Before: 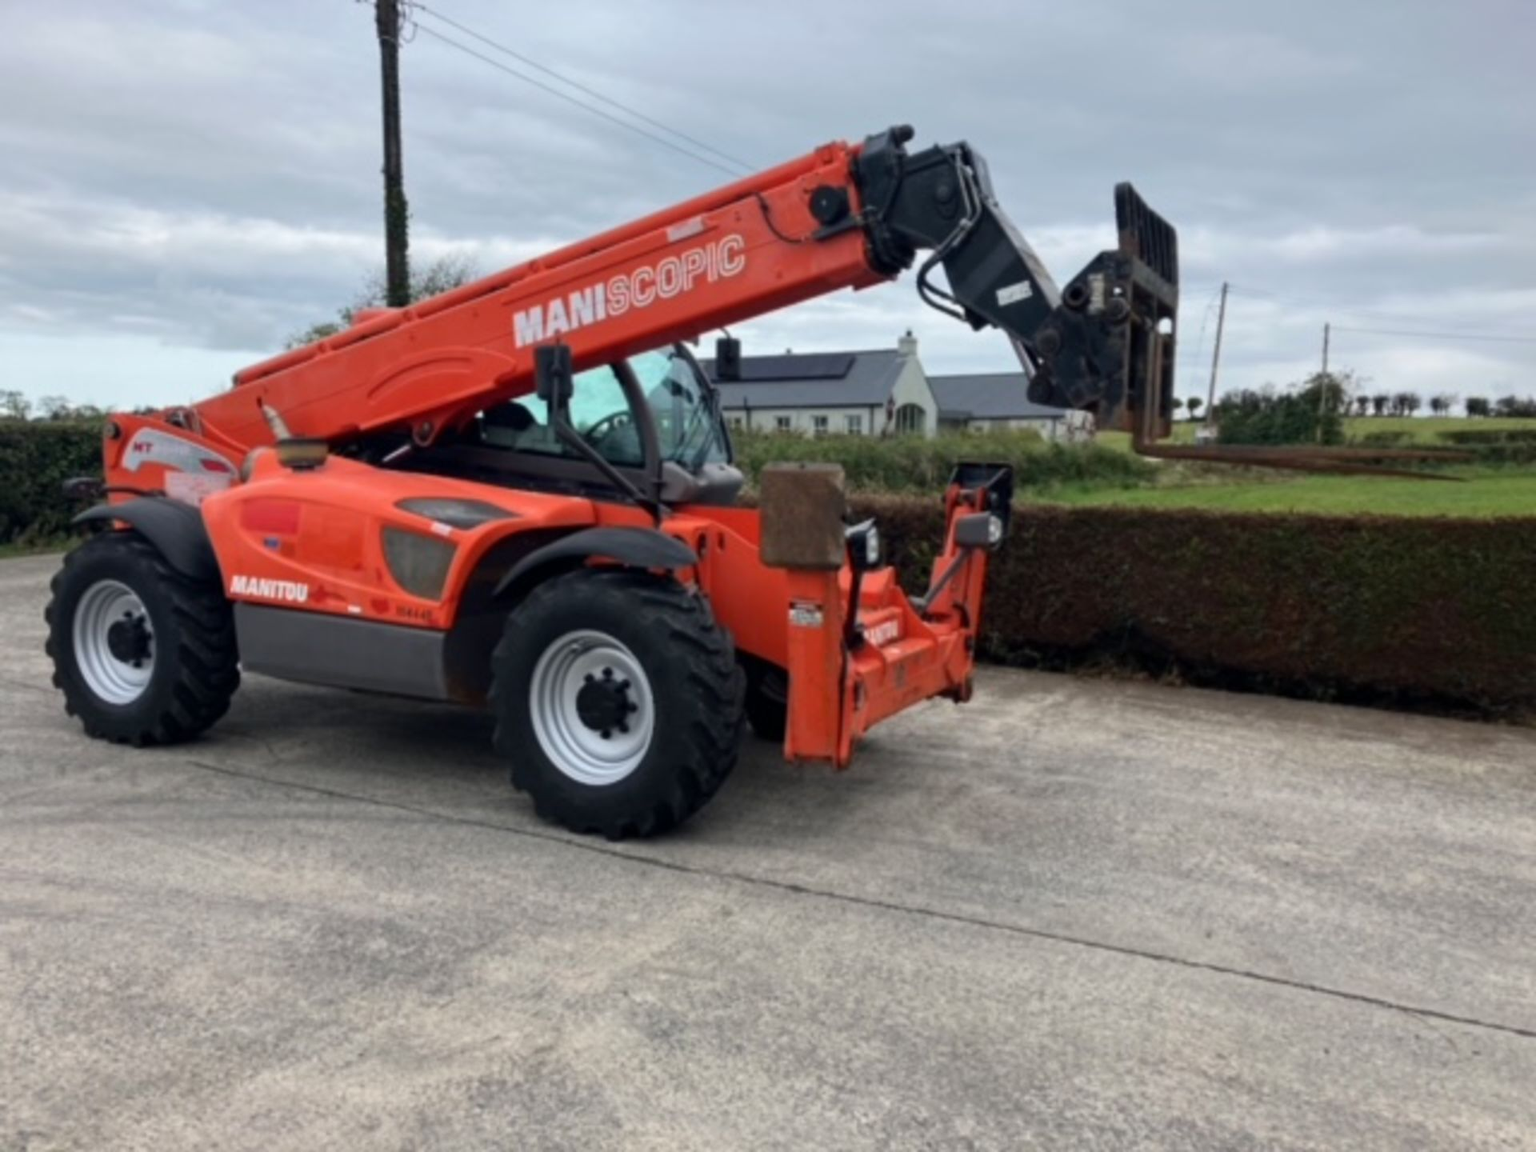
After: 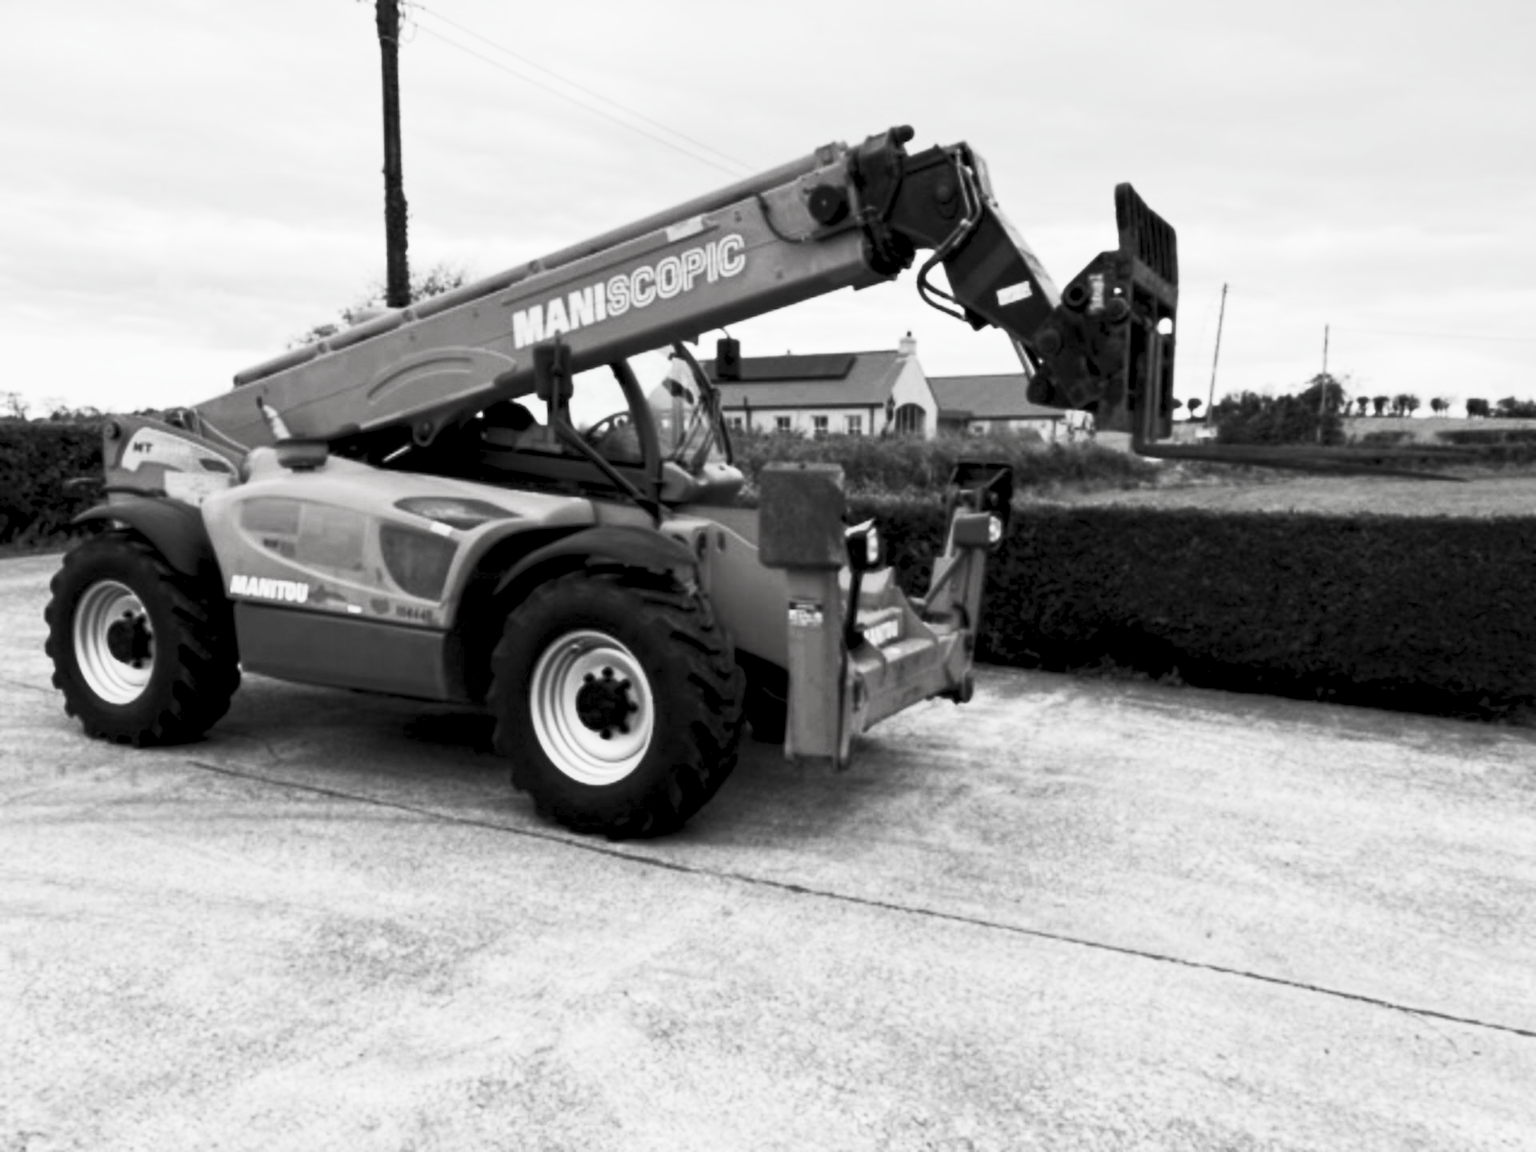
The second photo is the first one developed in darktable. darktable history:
contrast brightness saturation: contrast 0.536, brightness 0.457, saturation -0.988
exposure: black level correction 0.006, exposure -0.223 EV, compensate exposure bias true, compensate highlight preservation false
